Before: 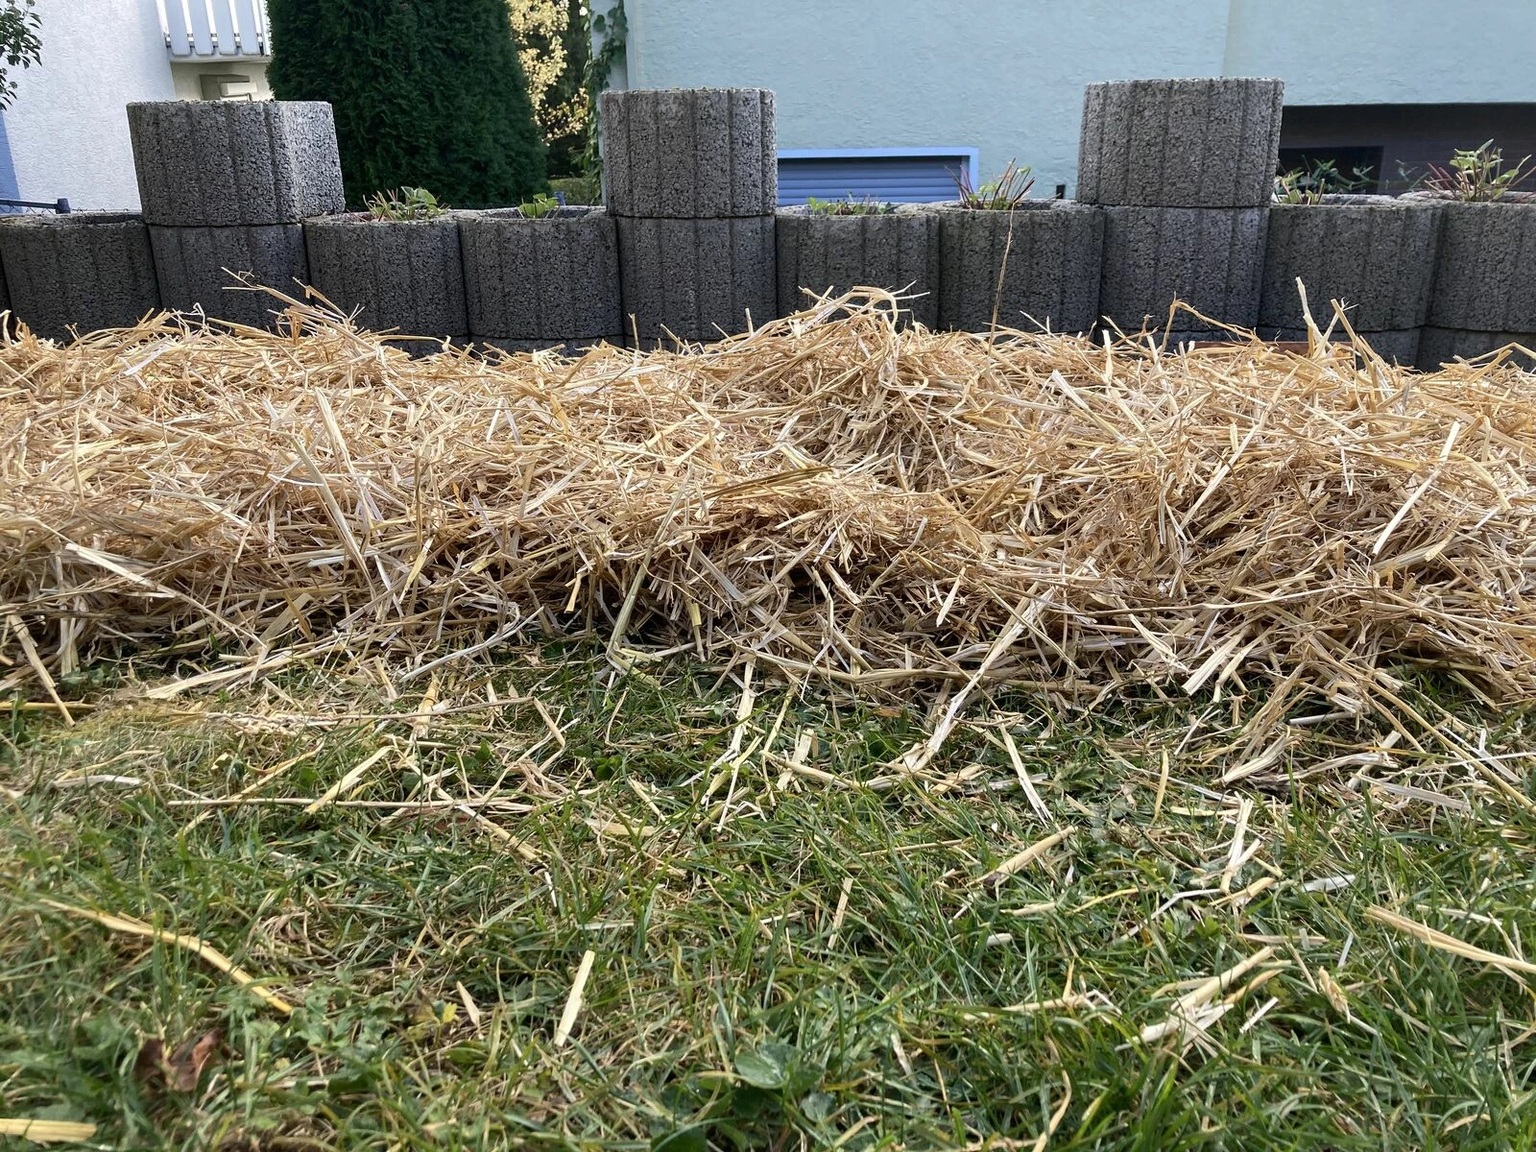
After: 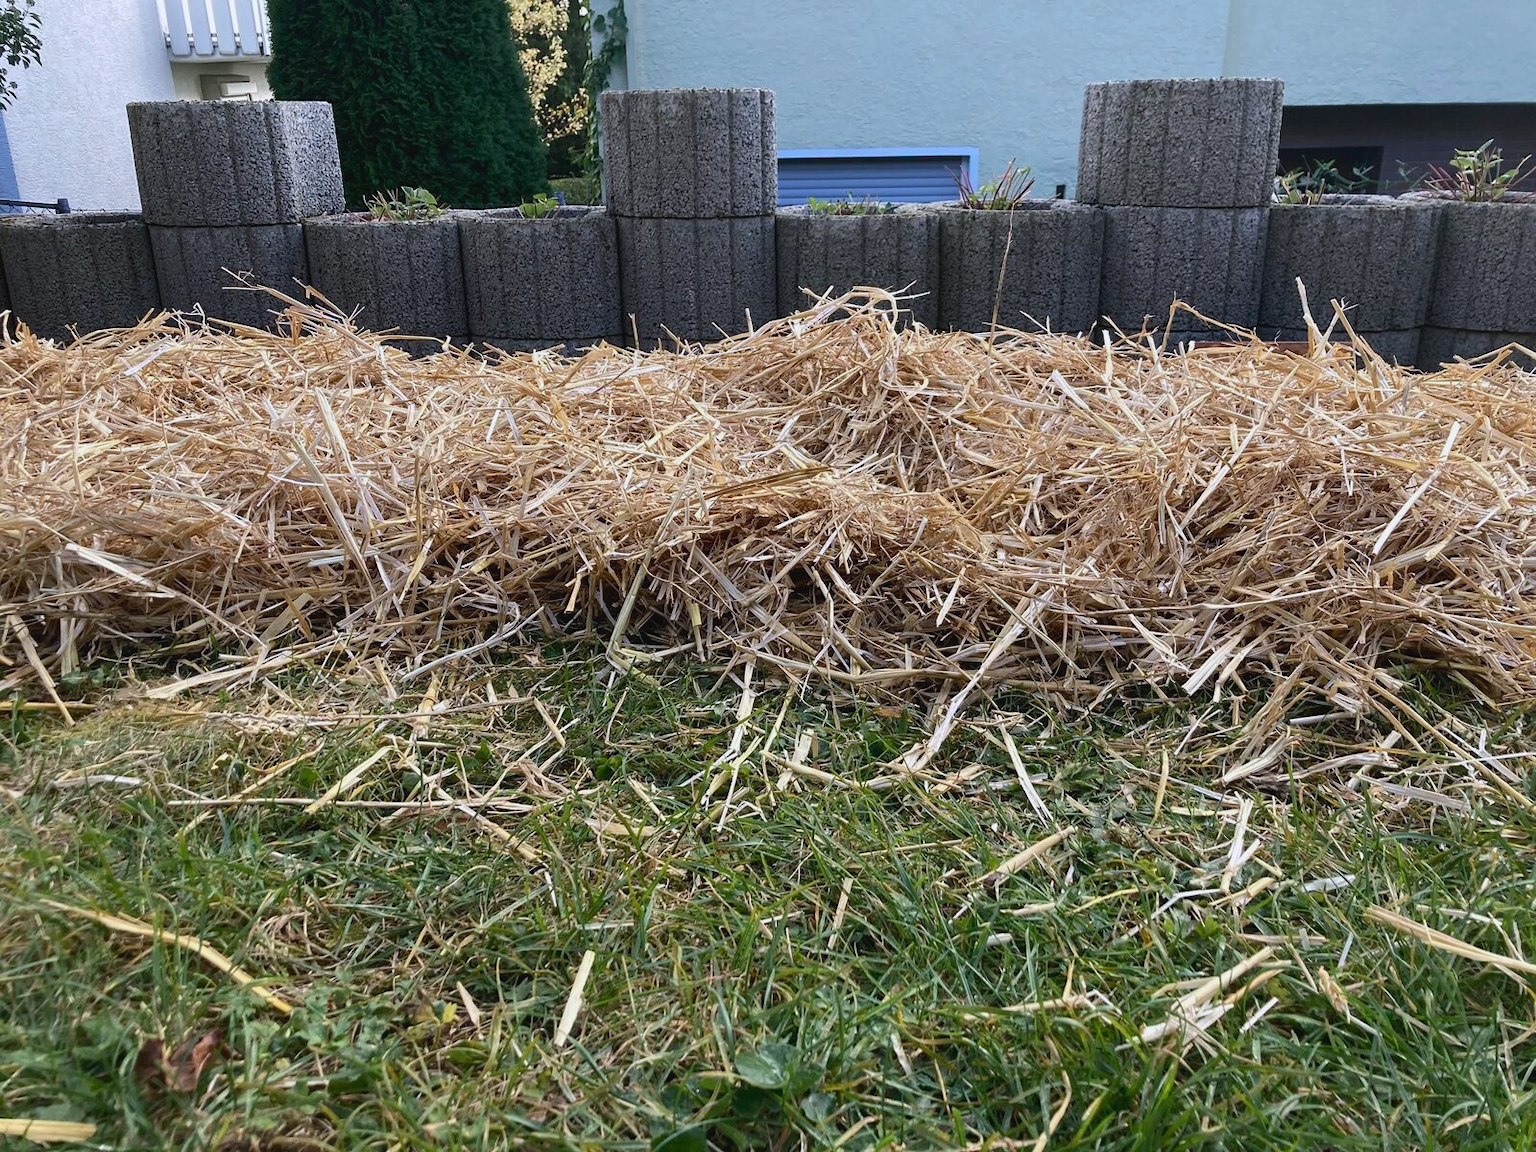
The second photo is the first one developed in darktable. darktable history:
contrast brightness saturation: contrast -0.08, brightness -0.04, saturation -0.11
color calibration: illuminant as shot in camera, x 0.358, y 0.373, temperature 4628.91 K
